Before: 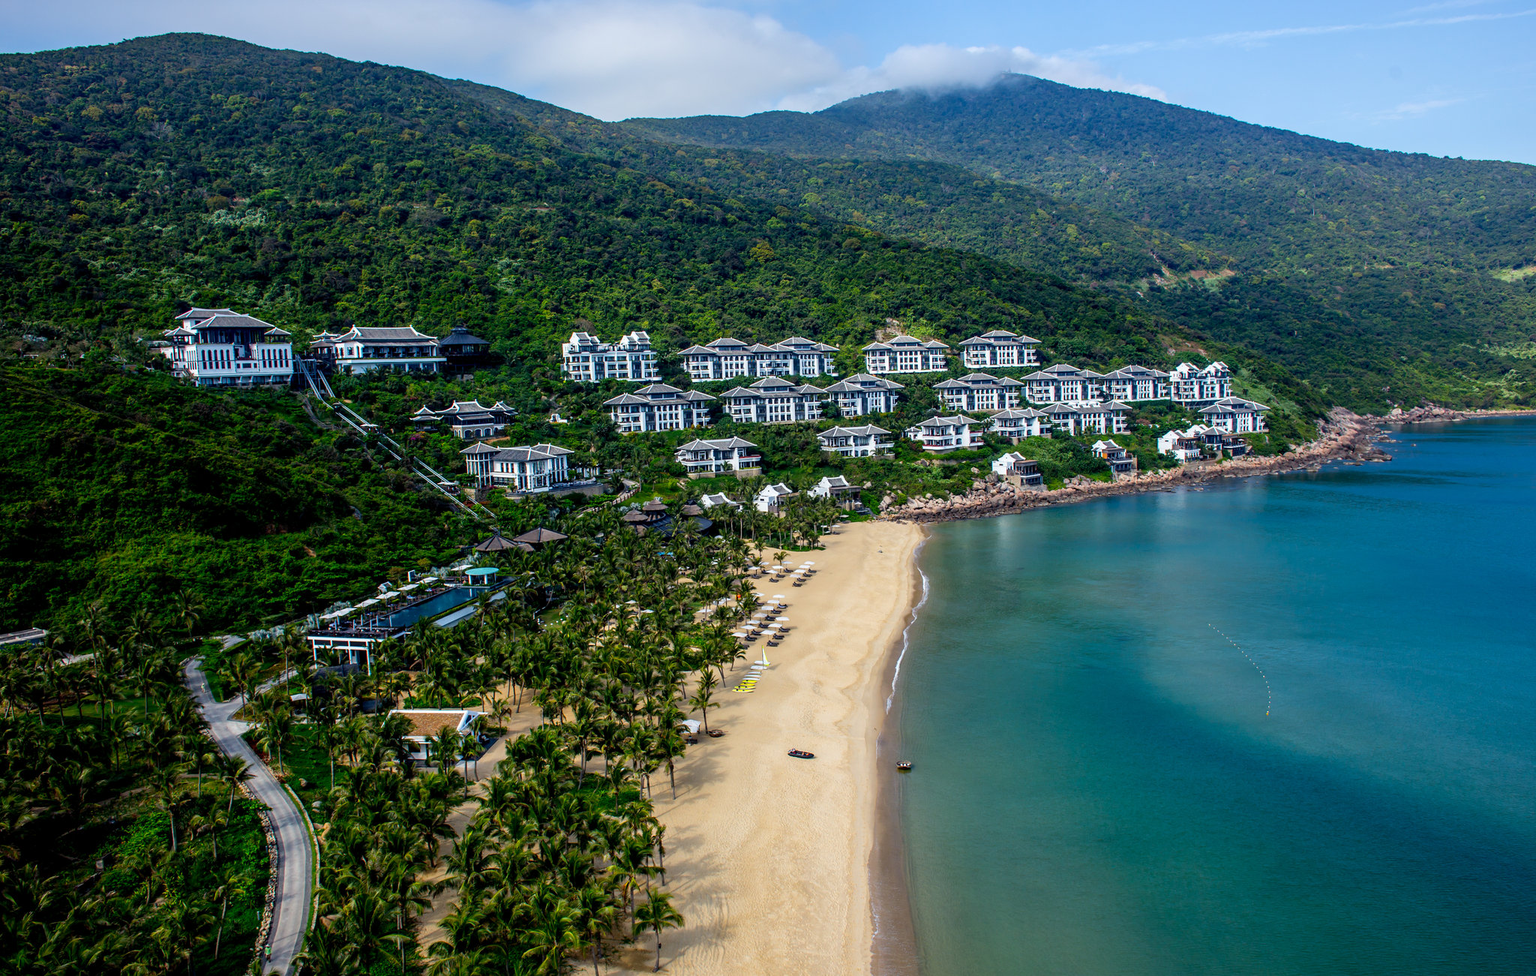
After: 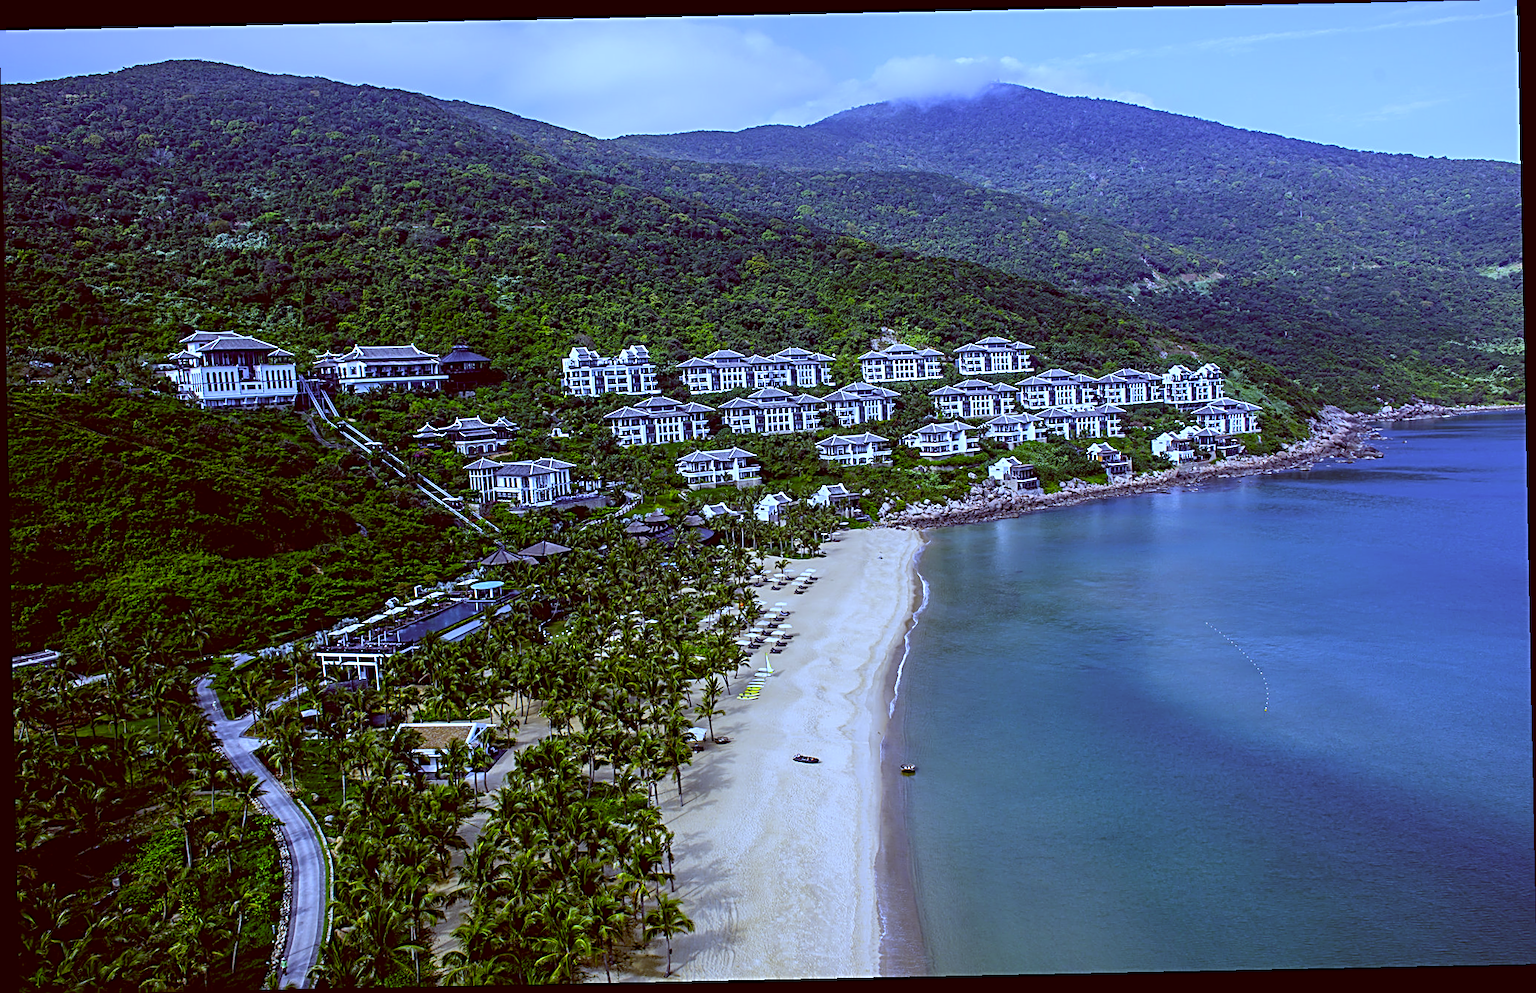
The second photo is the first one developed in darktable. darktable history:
color balance: lift [1.001, 1.007, 1, 0.993], gamma [1.023, 1.026, 1.01, 0.974], gain [0.964, 1.059, 1.073, 0.927]
rotate and perspective: rotation -1.17°, automatic cropping off
sharpen: radius 2.817, amount 0.715
white balance: red 0.766, blue 1.537
